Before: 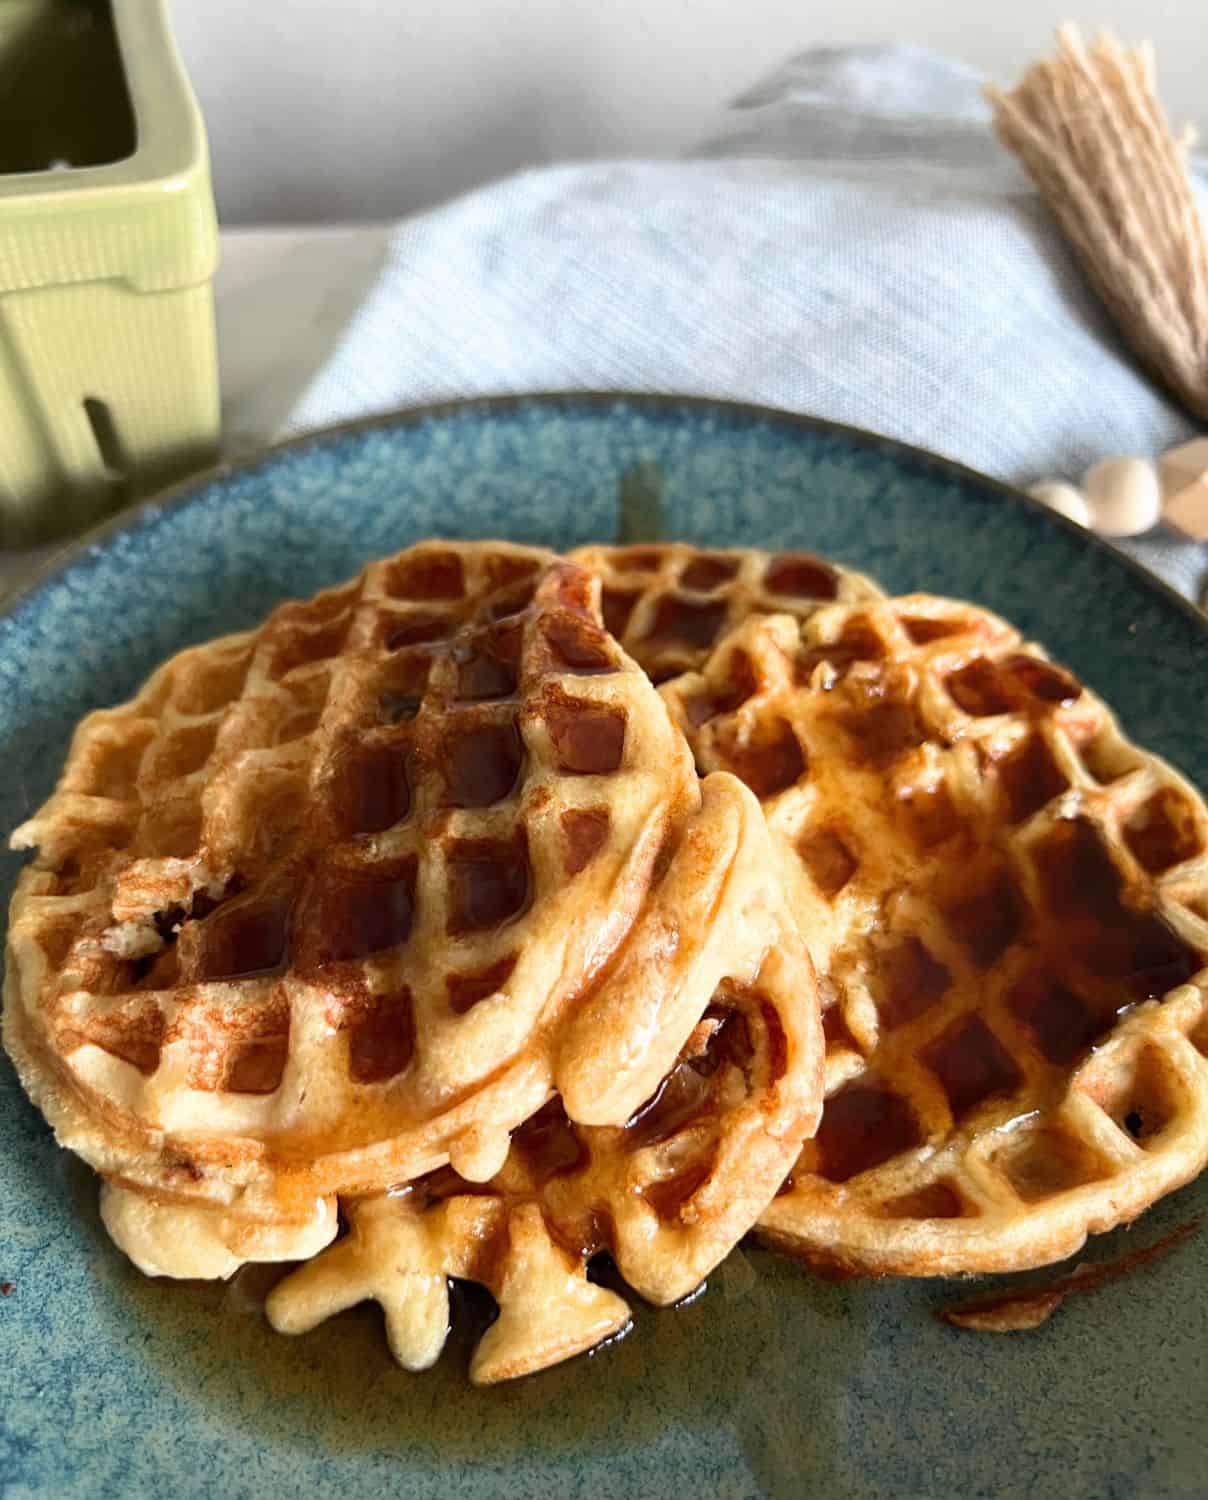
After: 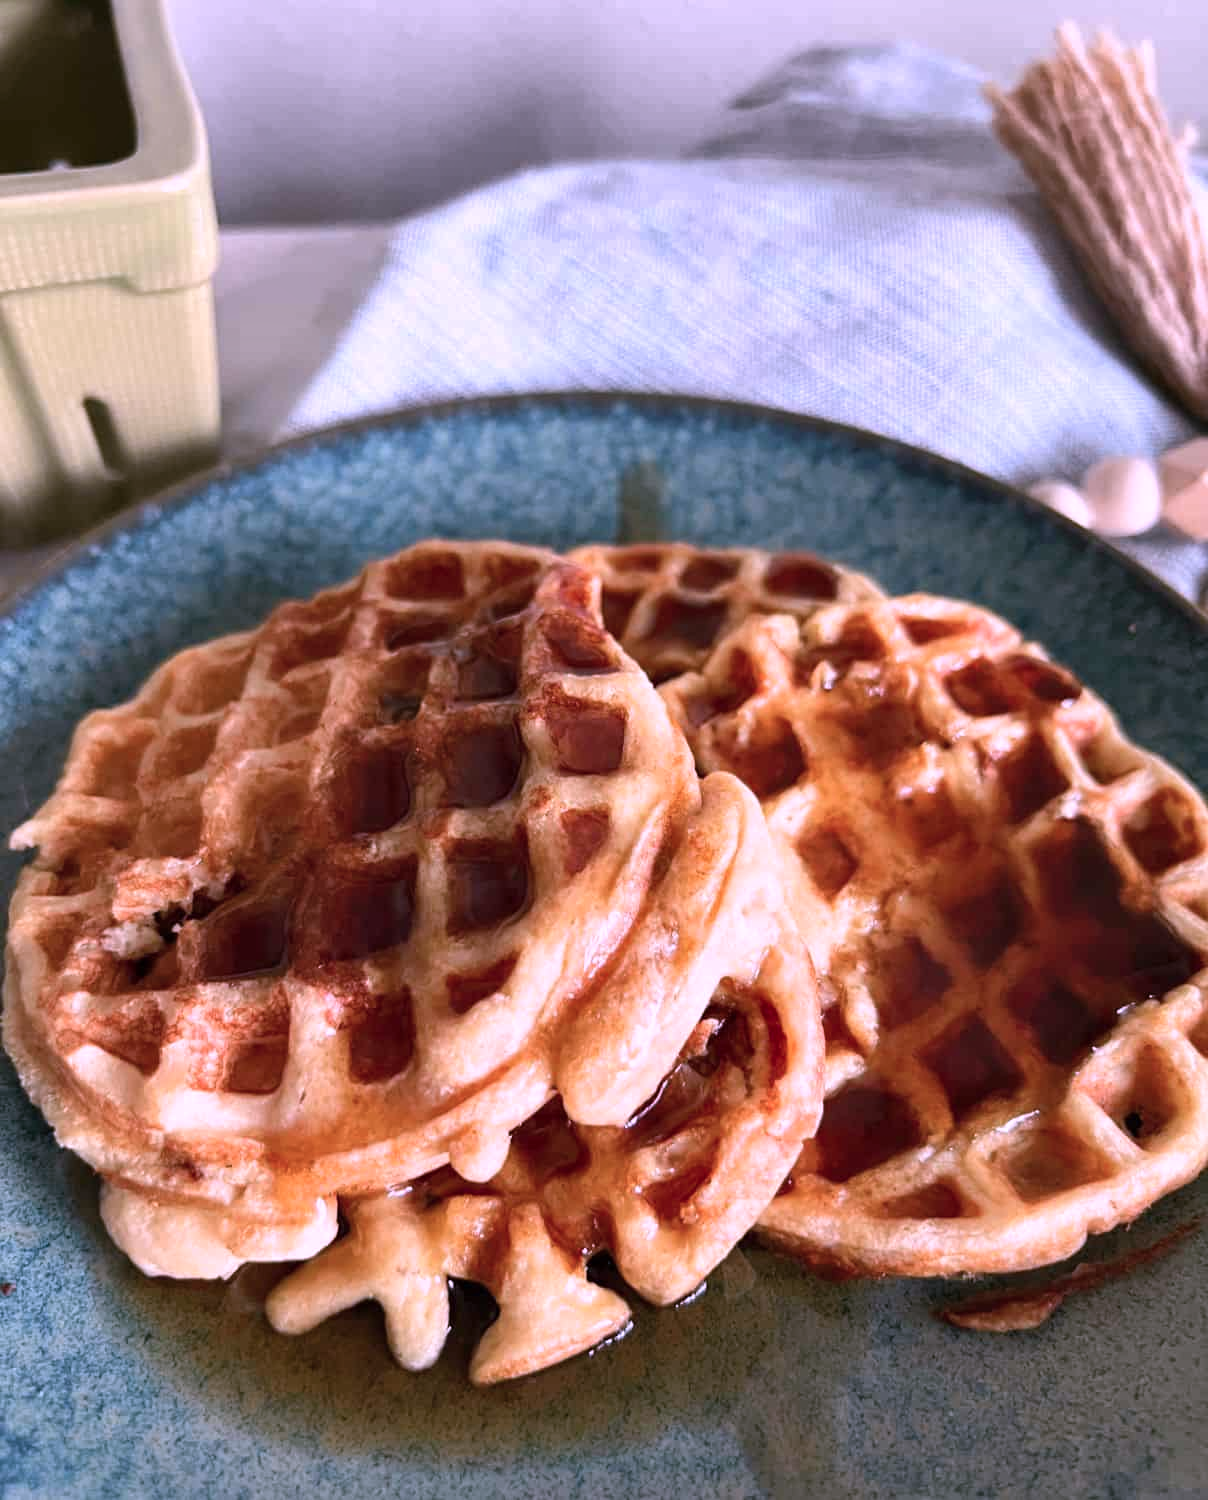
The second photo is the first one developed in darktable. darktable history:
shadows and highlights: white point adjustment 0.044, soften with gaussian
color correction: highlights a* 15.14, highlights b* -25.63
